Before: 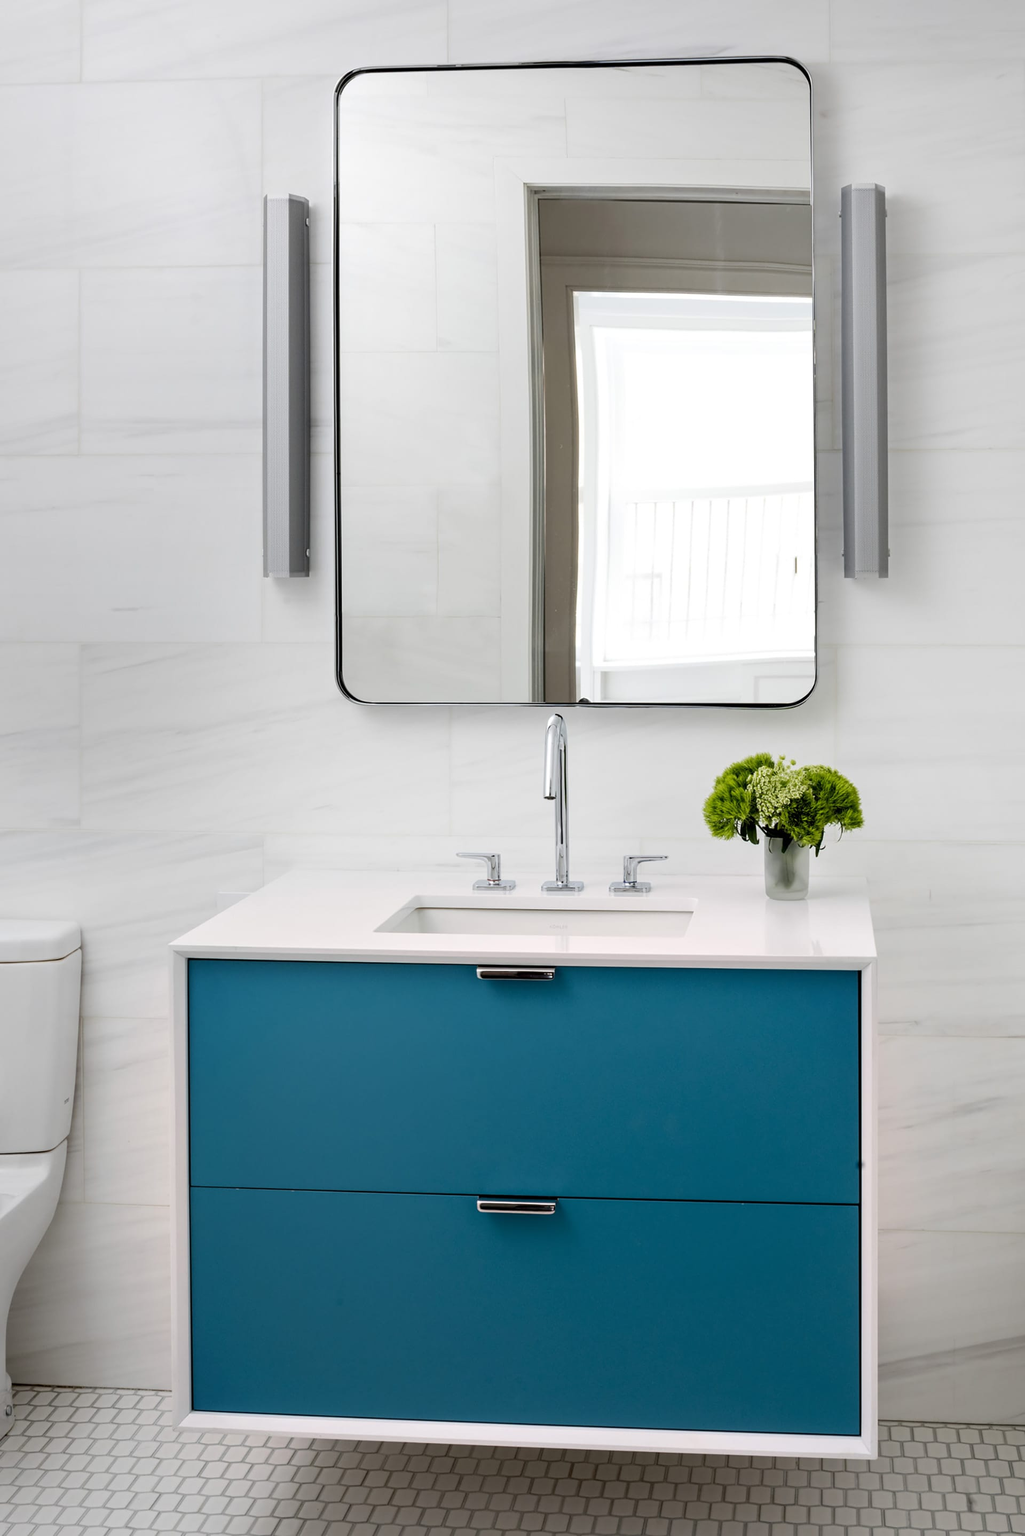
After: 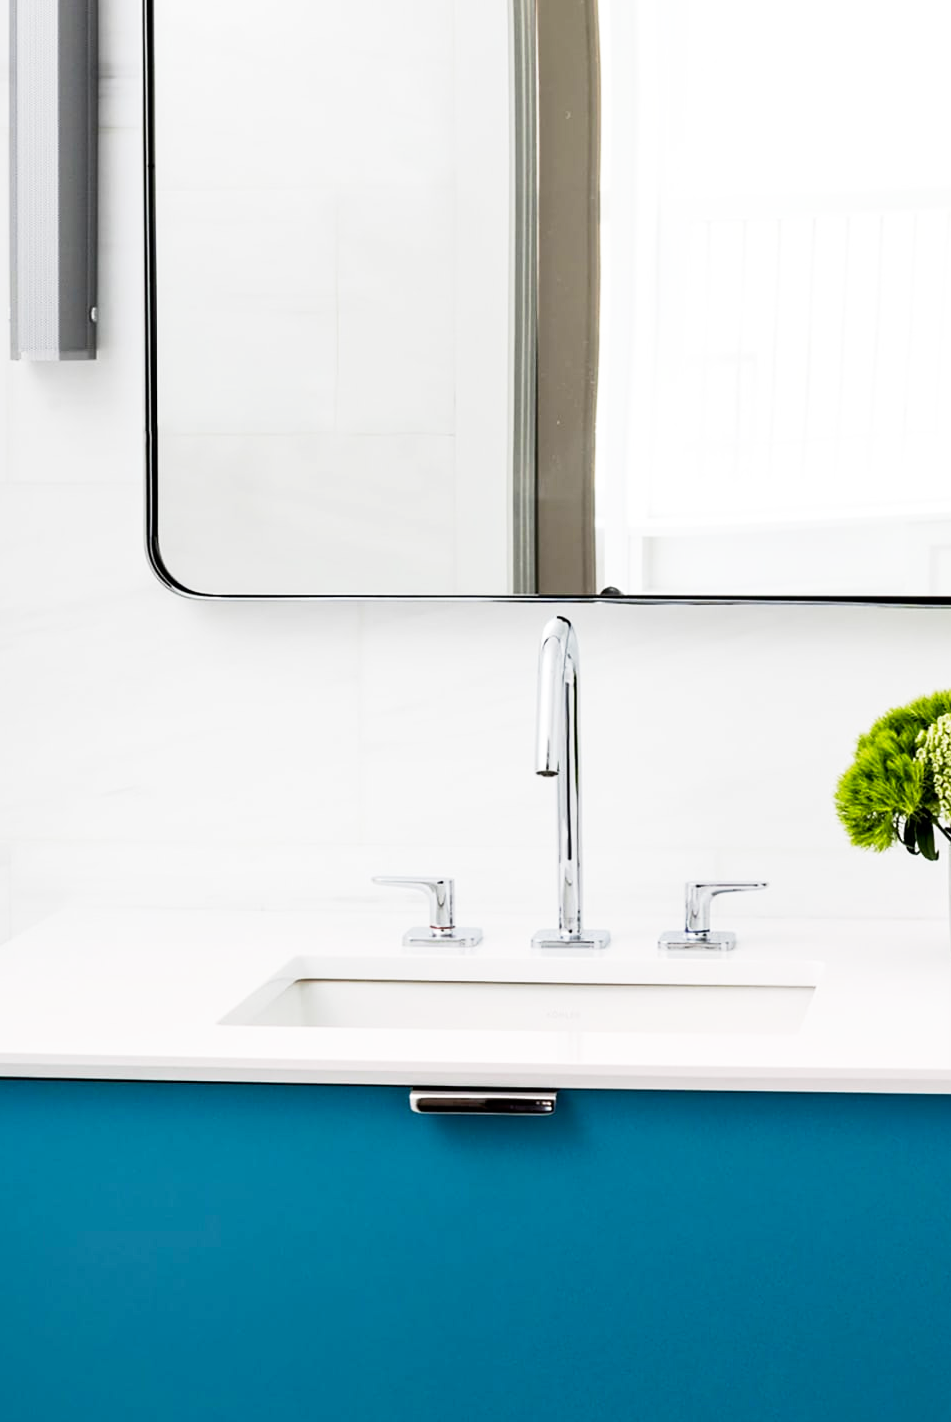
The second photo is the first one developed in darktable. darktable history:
crop: left 25.174%, top 25.095%, right 25.256%, bottom 25.474%
color calibration: illuminant same as pipeline (D50), adaptation none (bypass), x 0.332, y 0.334, temperature 5005.18 K
base curve: curves: ch0 [(0, 0) (0.005, 0.002) (0.193, 0.295) (0.399, 0.664) (0.75, 0.928) (1, 1)], exposure shift 0.01, preserve colors none
